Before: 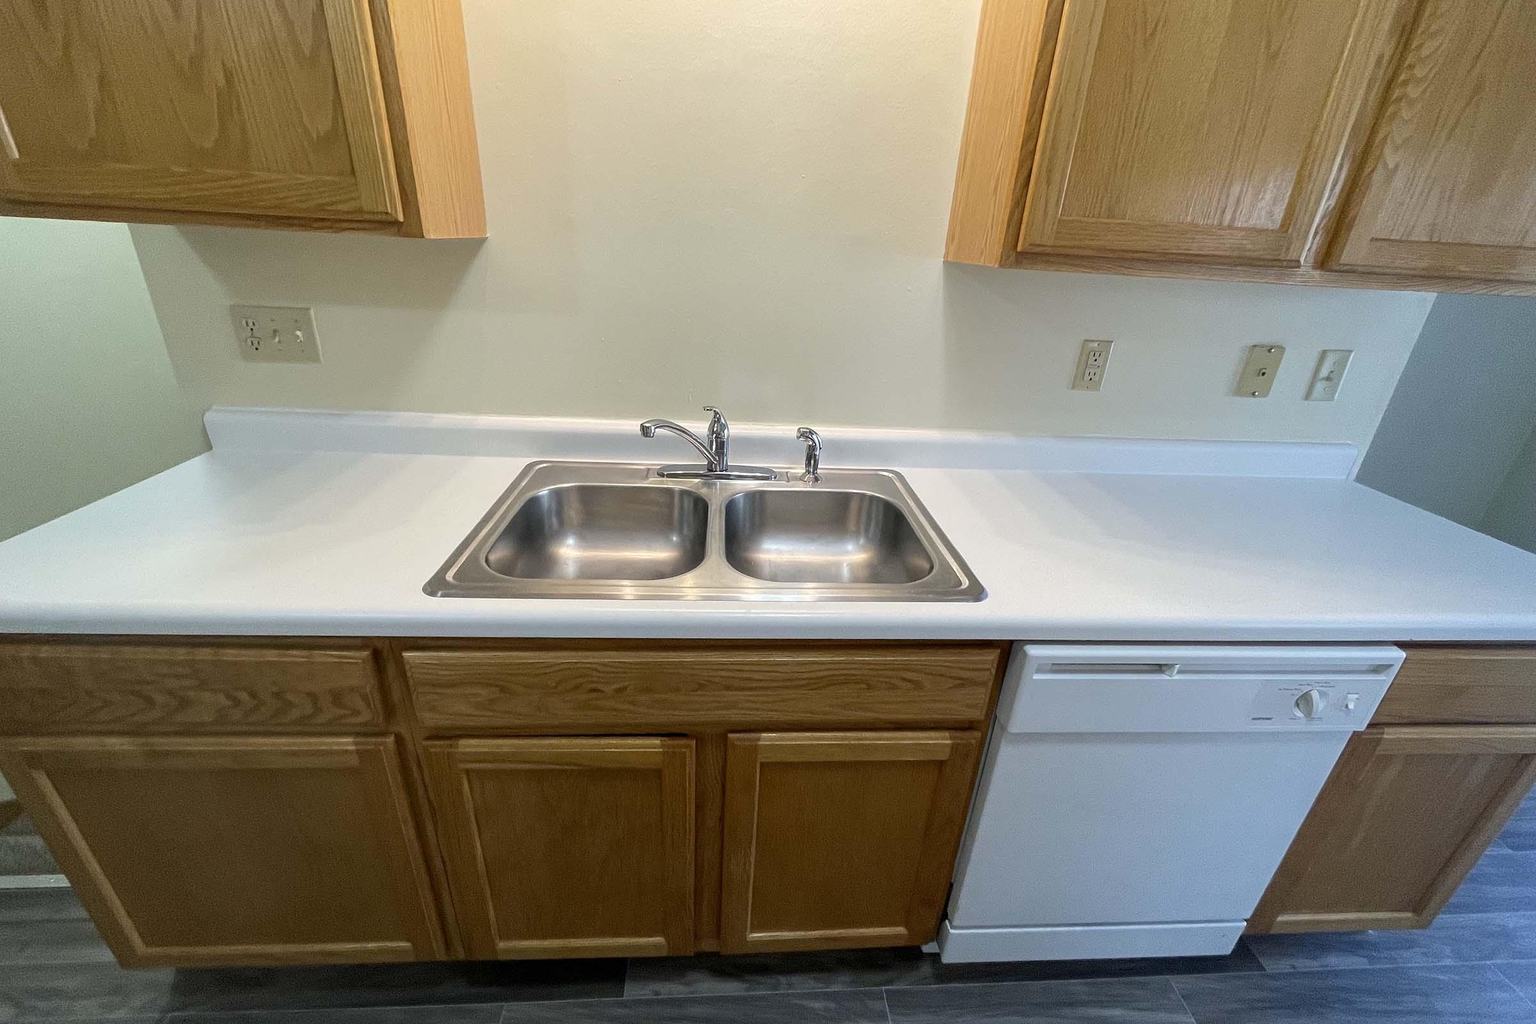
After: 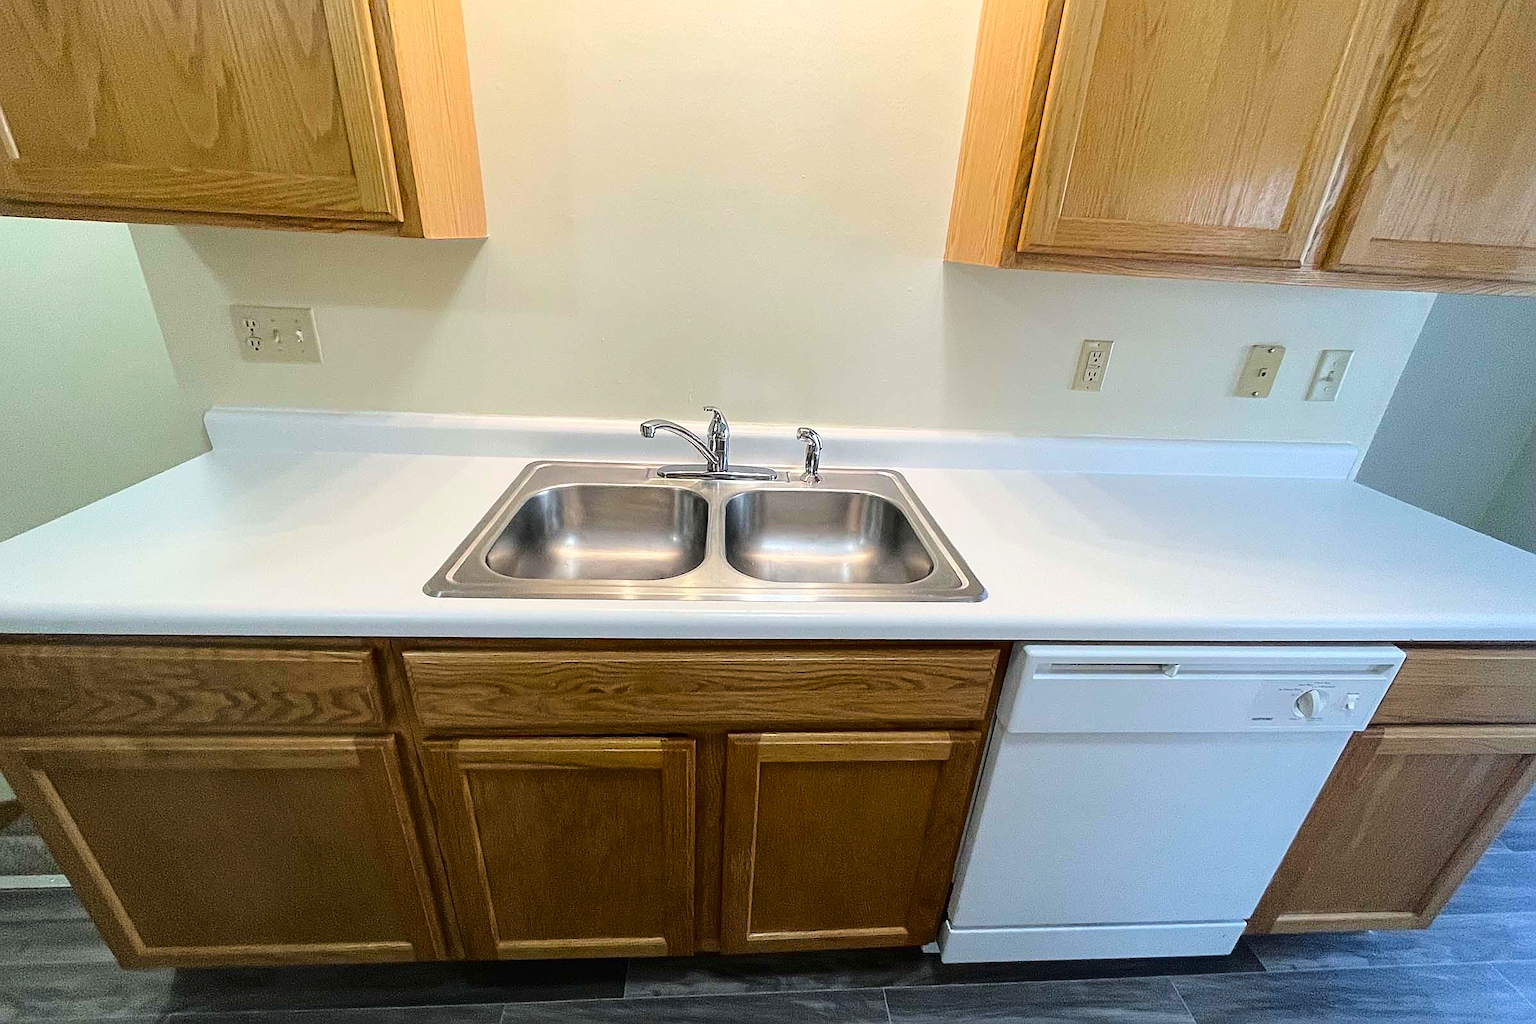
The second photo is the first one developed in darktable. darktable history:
sharpen: on, module defaults
contrast brightness saturation: contrast 0.048
tone curve: curves: ch0 [(0, 0) (0.003, 0.015) (0.011, 0.019) (0.025, 0.027) (0.044, 0.041) (0.069, 0.055) (0.1, 0.079) (0.136, 0.099) (0.177, 0.149) (0.224, 0.216) (0.277, 0.292) (0.335, 0.383) (0.399, 0.474) (0.468, 0.556) (0.543, 0.632) (0.623, 0.711) (0.709, 0.789) (0.801, 0.871) (0.898, 0.944) (1, 1)], color space Lab, linked channels, preserve colors none
